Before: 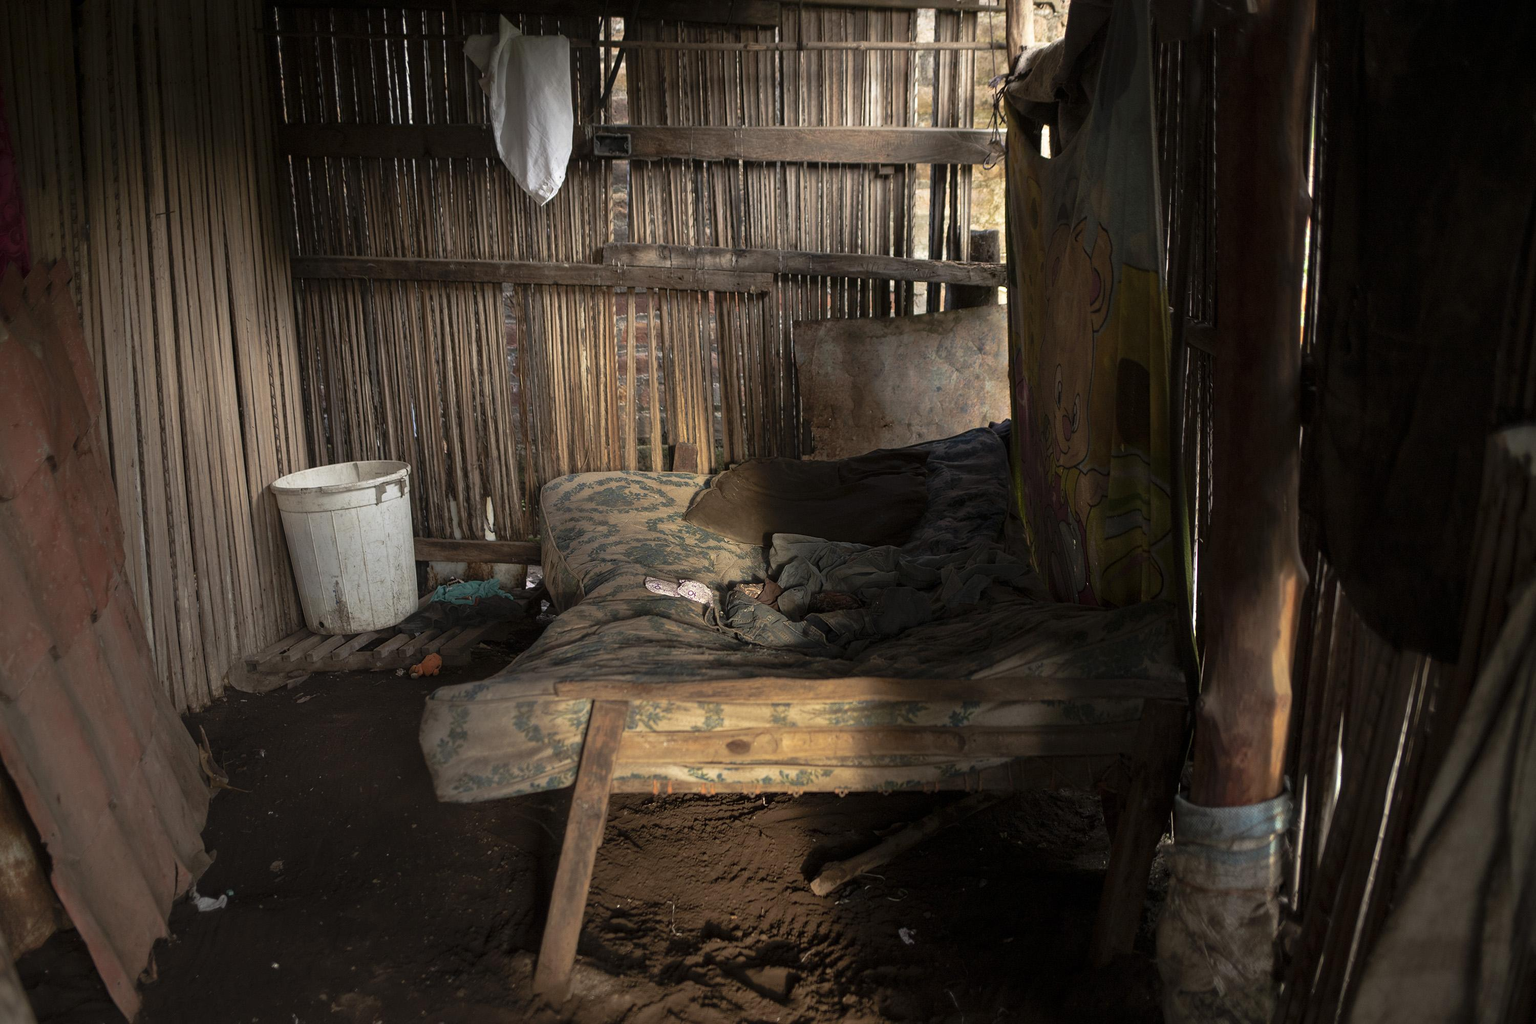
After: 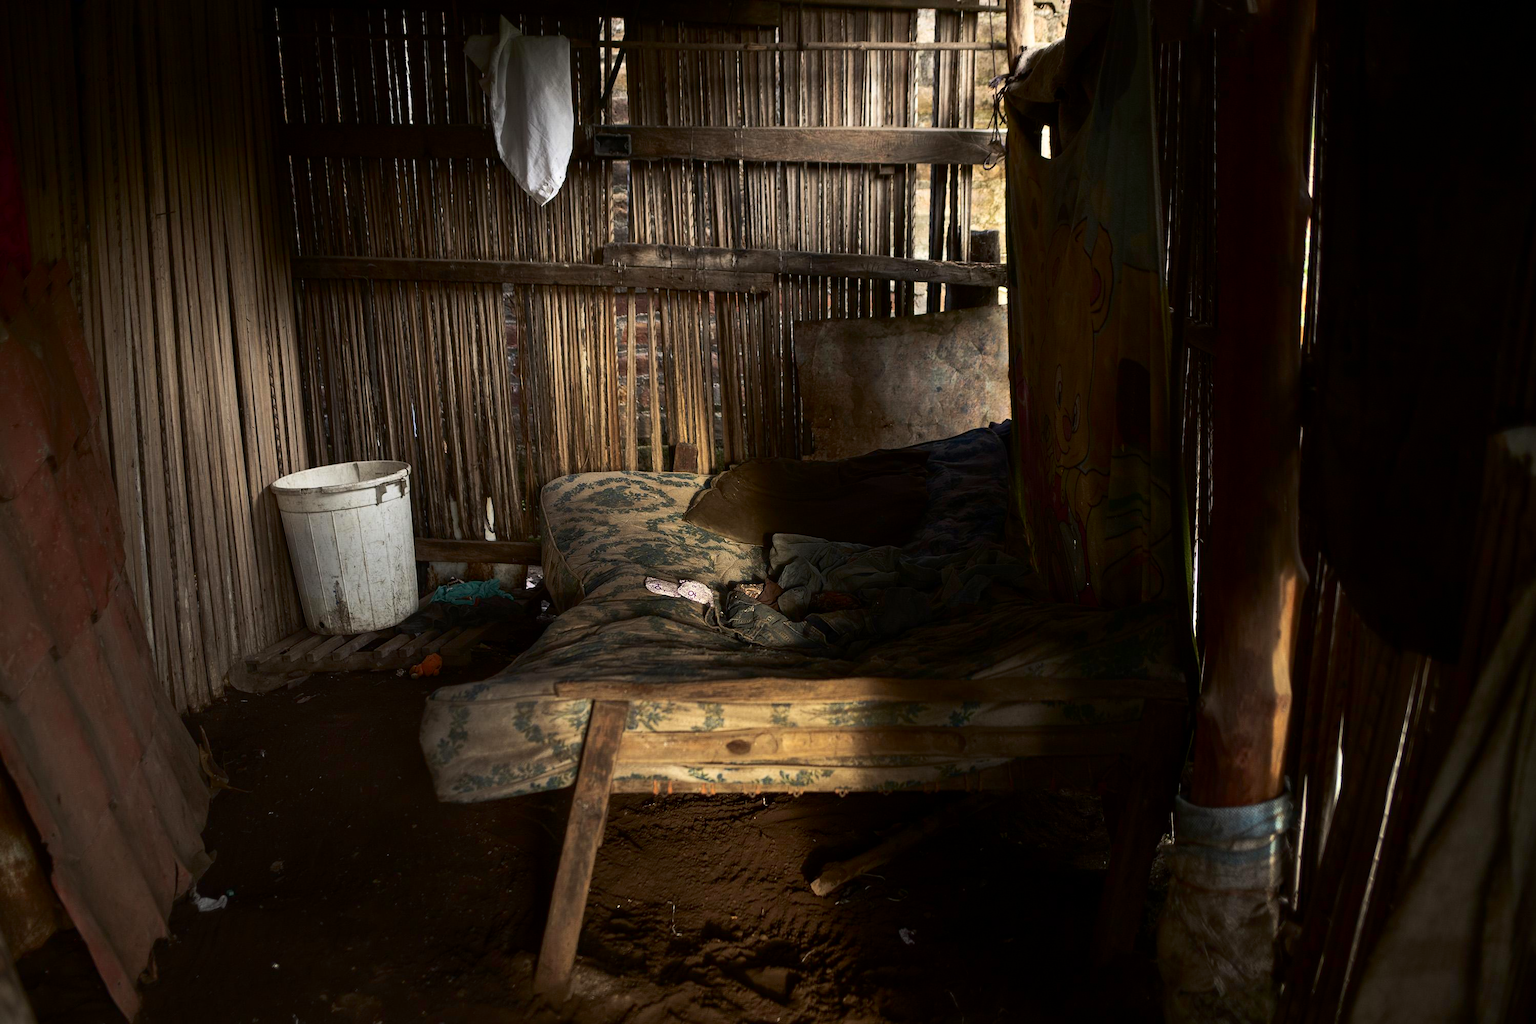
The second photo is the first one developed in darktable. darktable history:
contrast brightness saturation: contrast 0.214, brightness -0.114, saturation 0.208
tone equalizer: edges refinement/feathering 500, mask exposure compensation -1.57 EV, preserve details no
